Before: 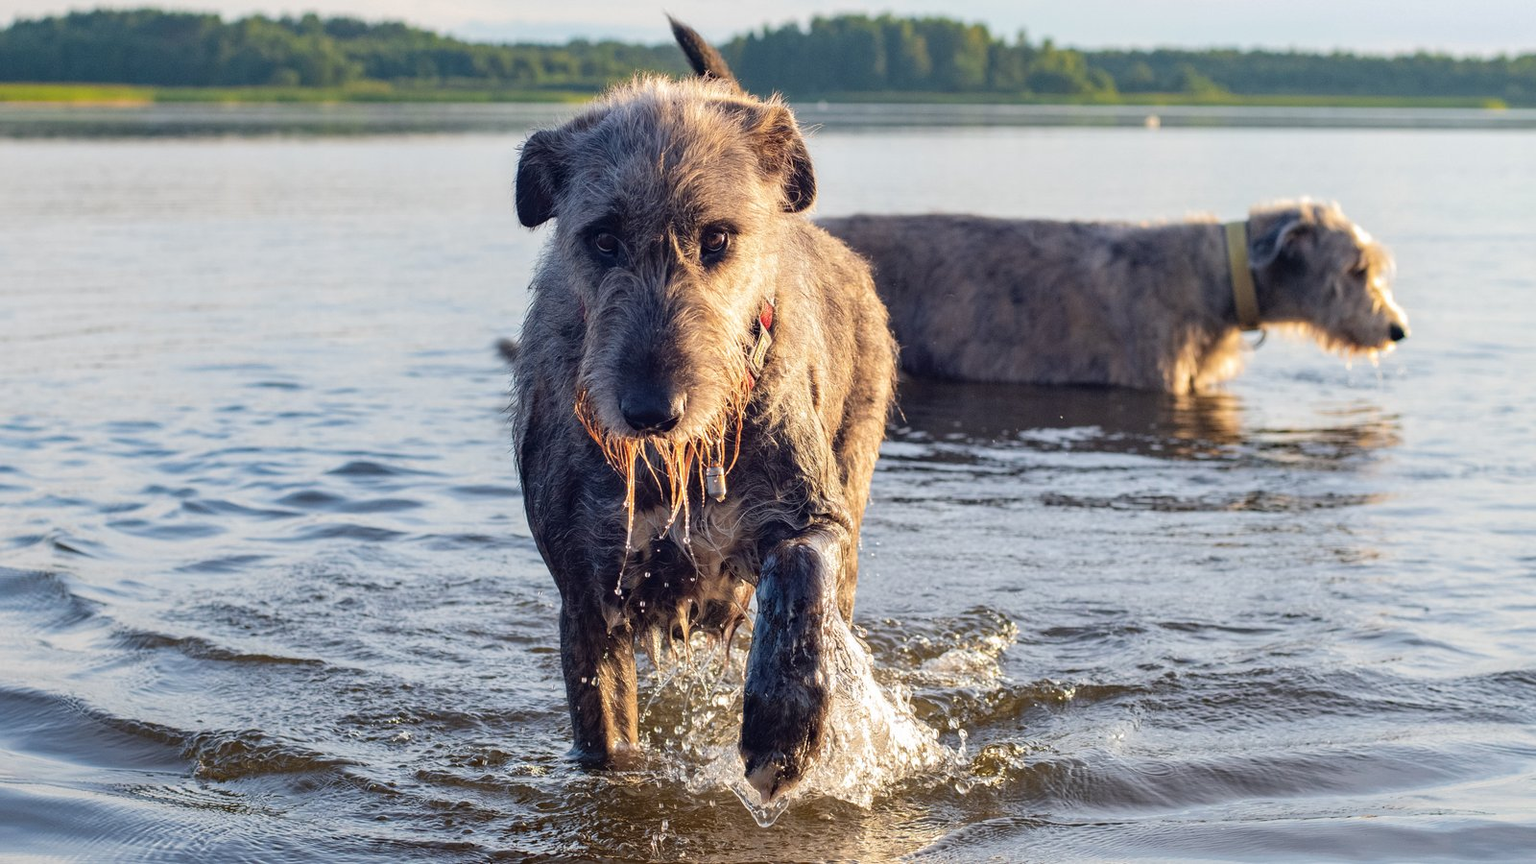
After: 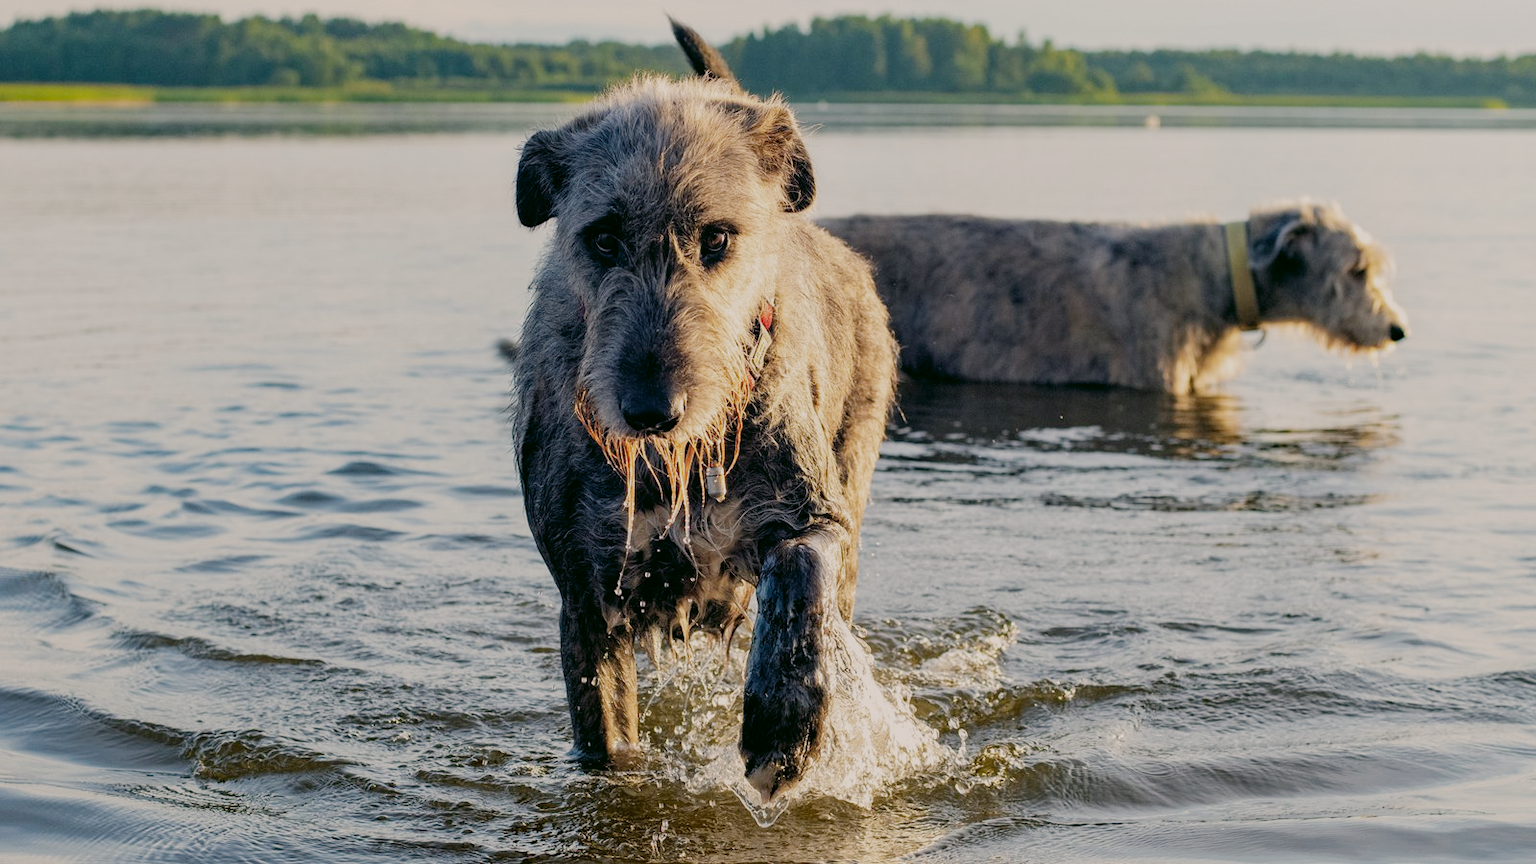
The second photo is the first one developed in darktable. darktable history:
color correction: highlights a* 4.63, highlights b* 4.91, shadows a* -7.55, shadows b* 4.54
filmic rgb: black relative exposure -7.65 EV, white relative exposure 4.56 EV, hardness 3.61, add noise in highlights 0.002, preserve chrominance no, color science v3 (2019), use custom middle-gray values true, contrast in highlights soft
